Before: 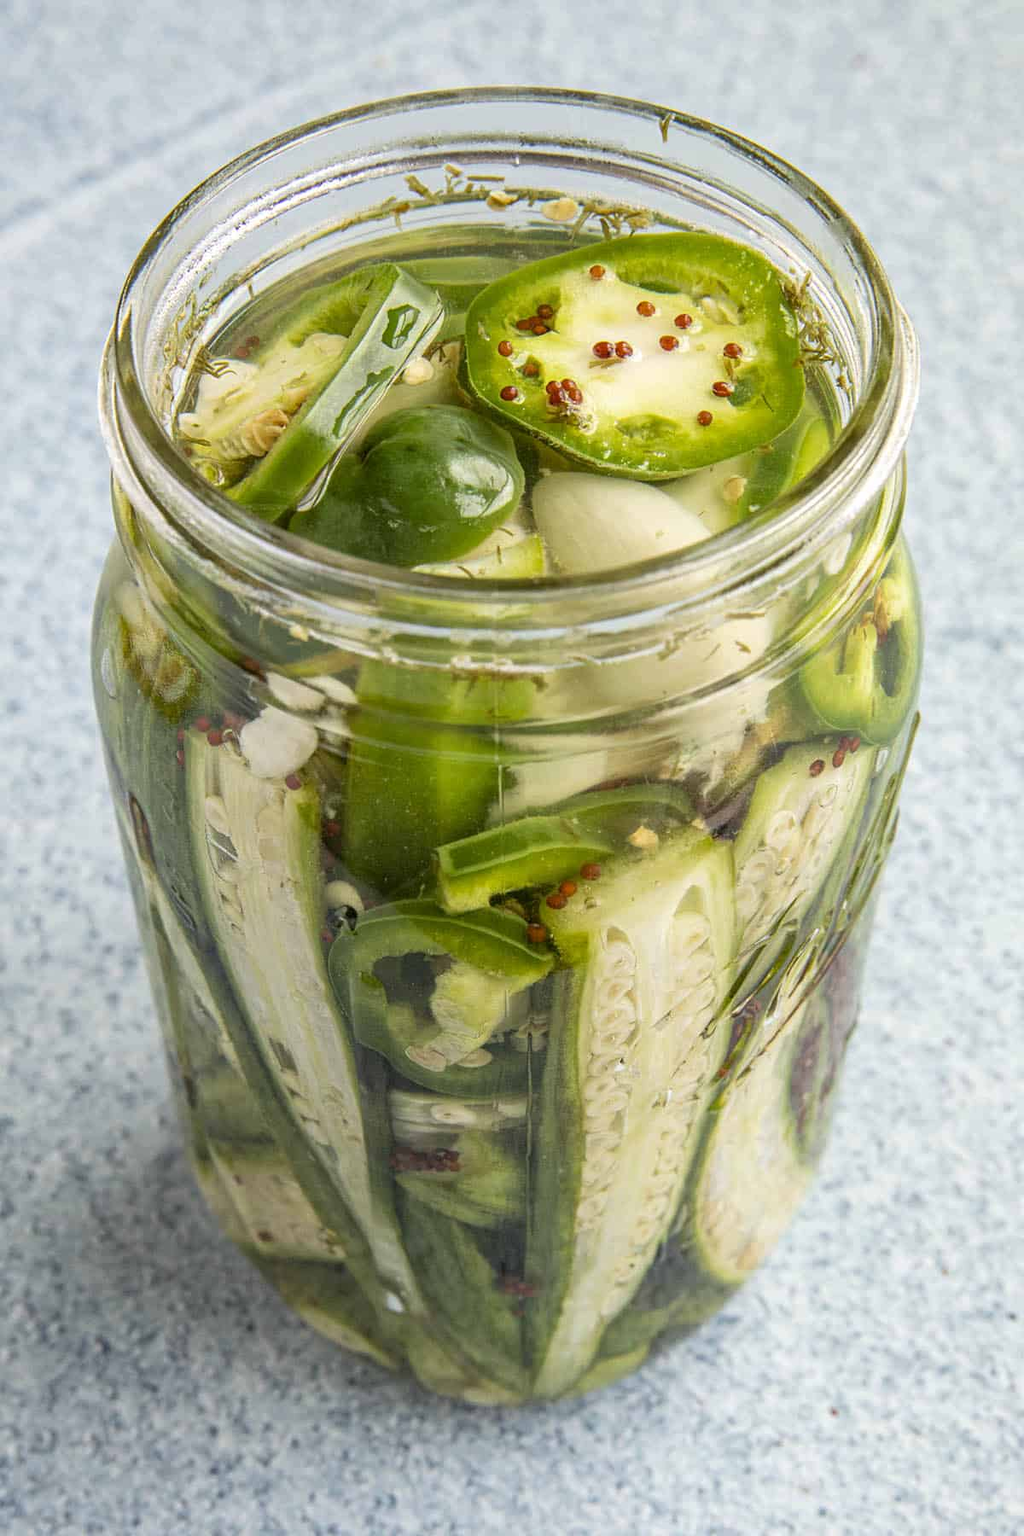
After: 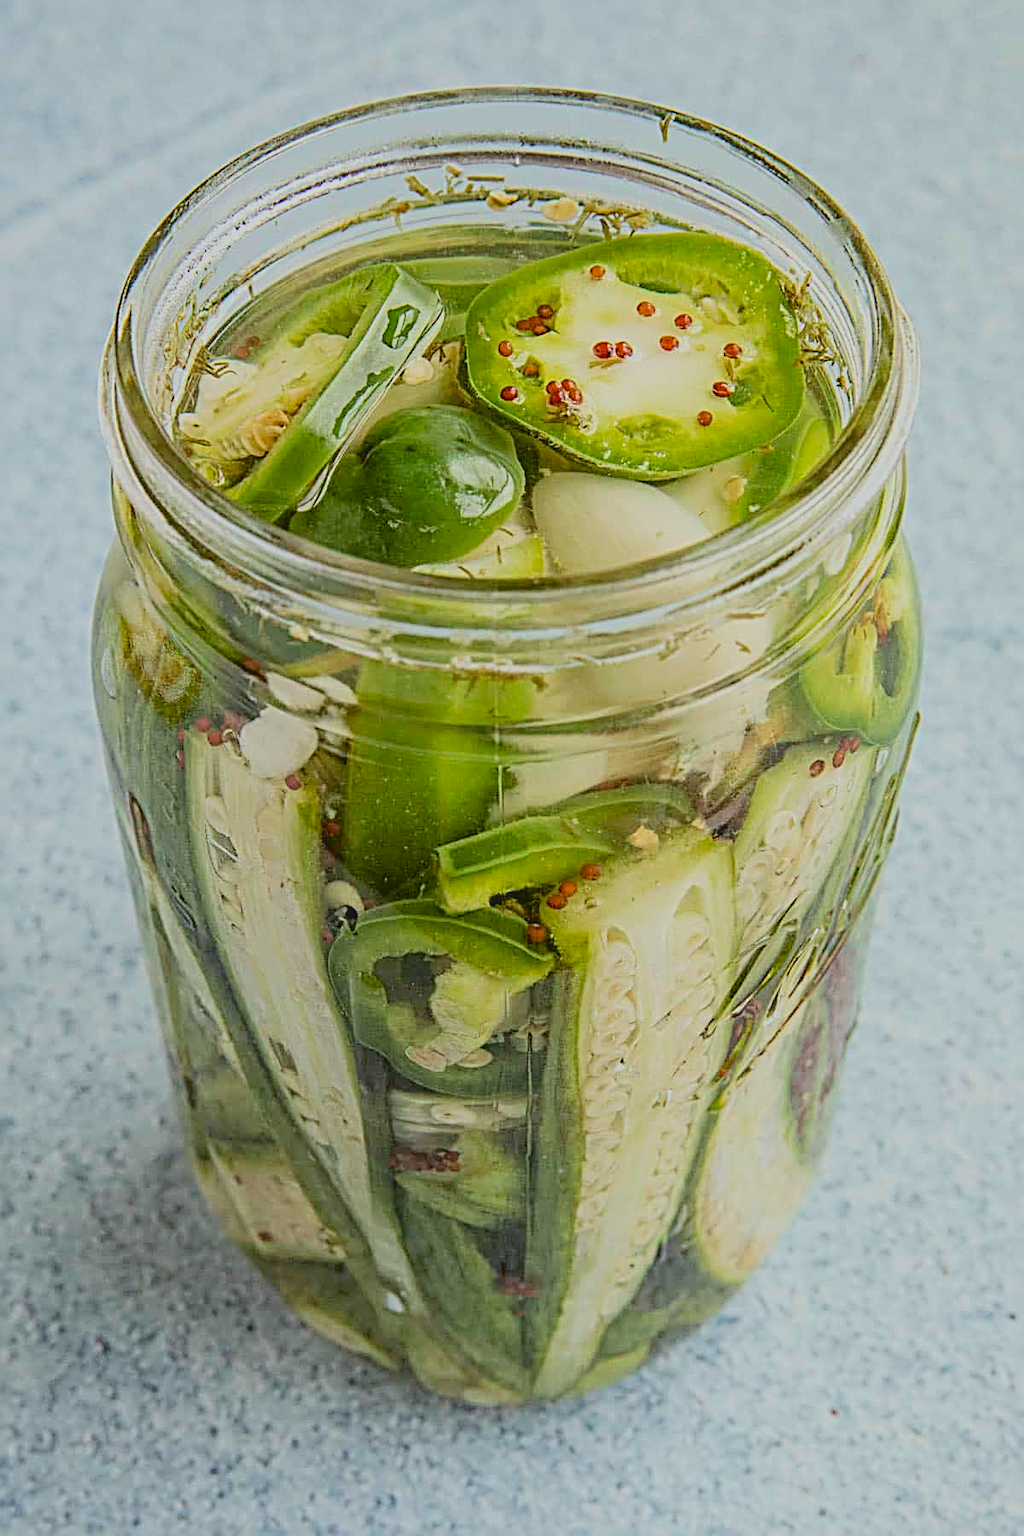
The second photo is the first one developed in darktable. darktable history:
tone curve: curves: ch0 [(0, 0.068) (1, 0.961)], color space Lab, linked channels, preserve colors none
color balance: lift [1.004, 1.002, 1.002, 0.998], gamma [1, 1.007, 1.002, 0.993], gain [1, 0.977, 1.013, 1.023], contrast -3.64%
sharpen: radius 3.69, amount 0.928
filmic rgb: black relative exposure -7.65 EV, white relative exposure 4.56 EV, hardness 3.61, color science v6 (2022)
